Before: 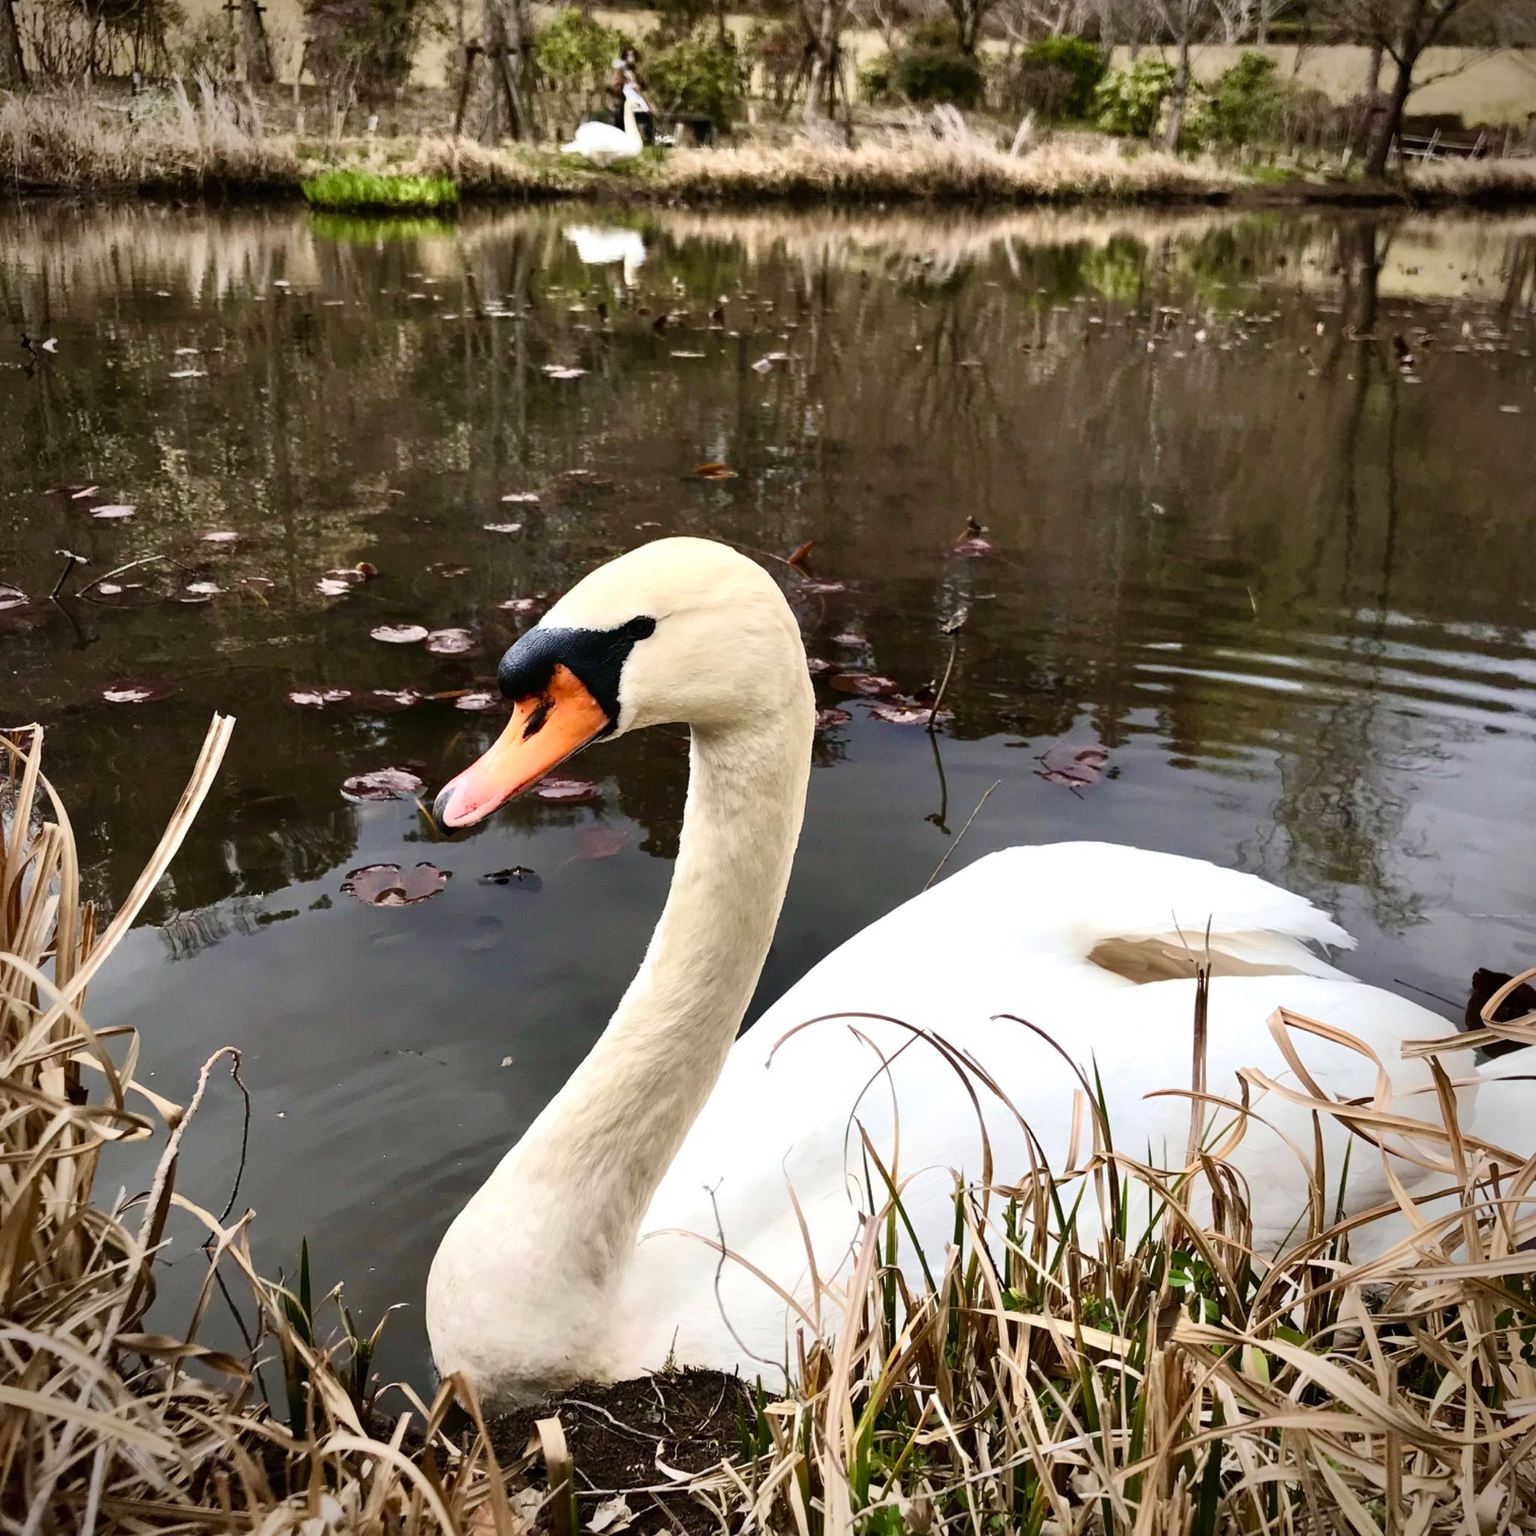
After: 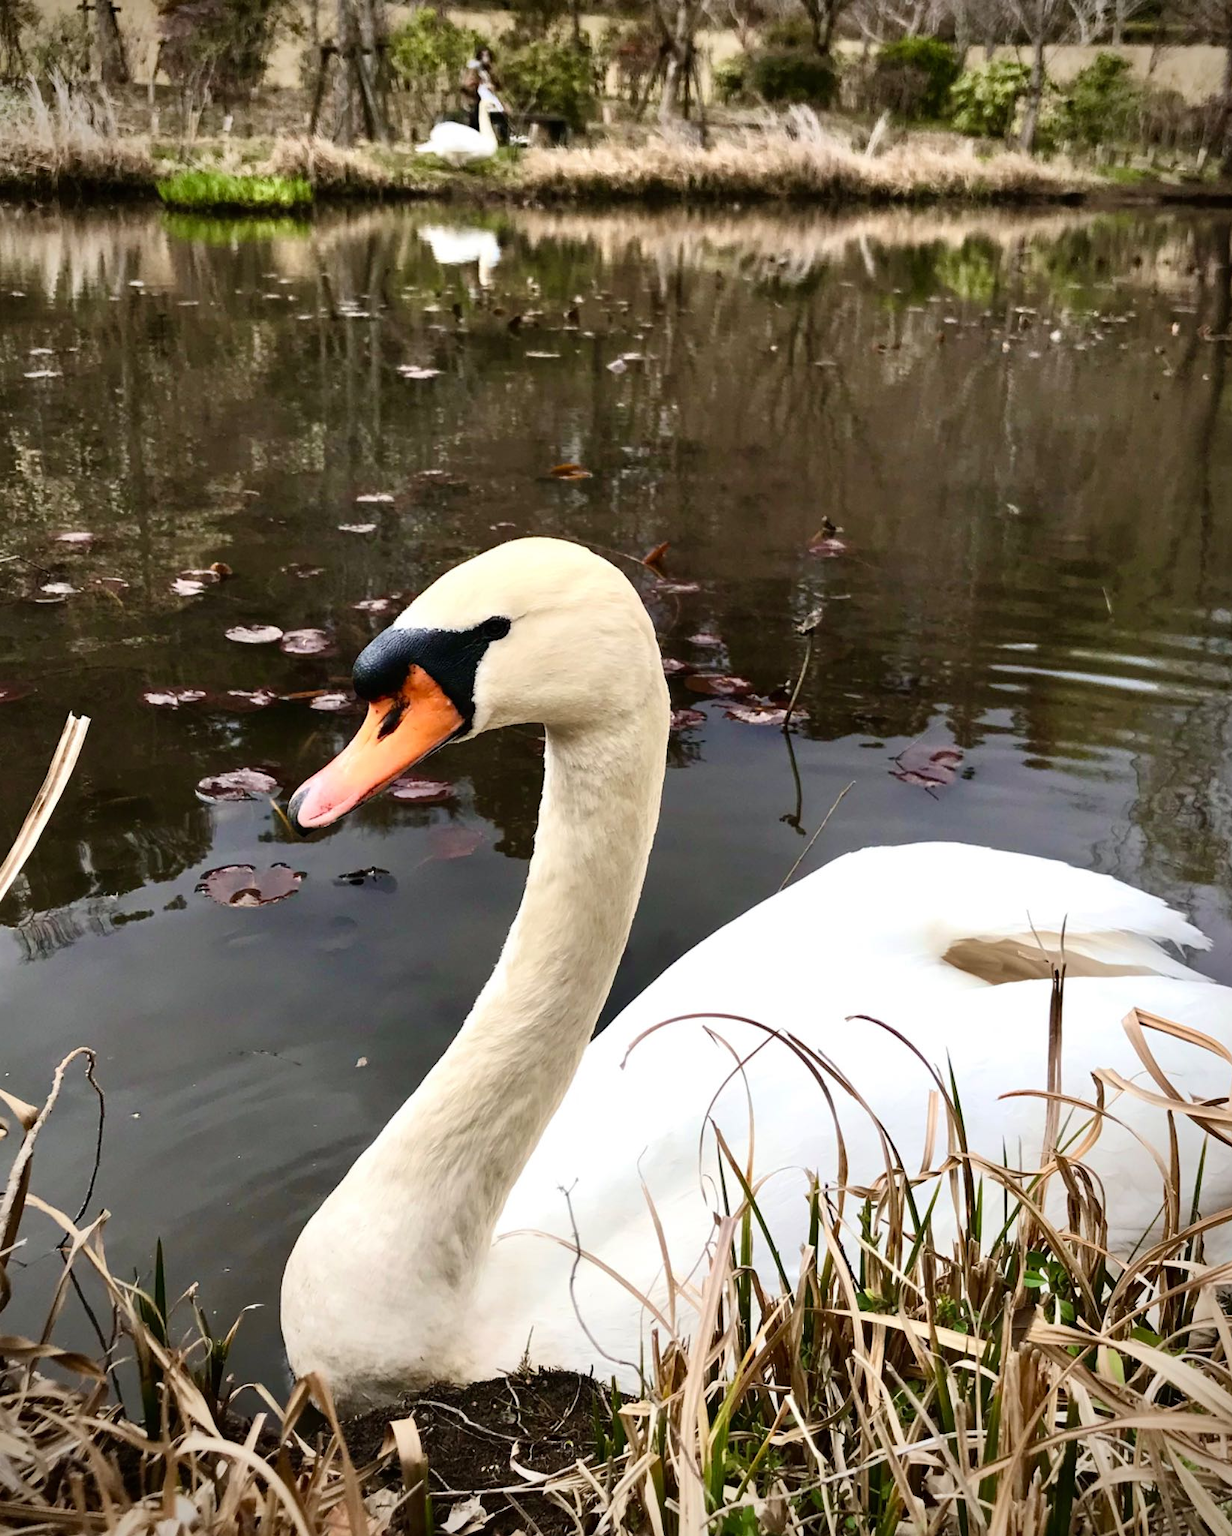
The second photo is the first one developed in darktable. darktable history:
crop and rotate: left 9.487%, right 10.267%
